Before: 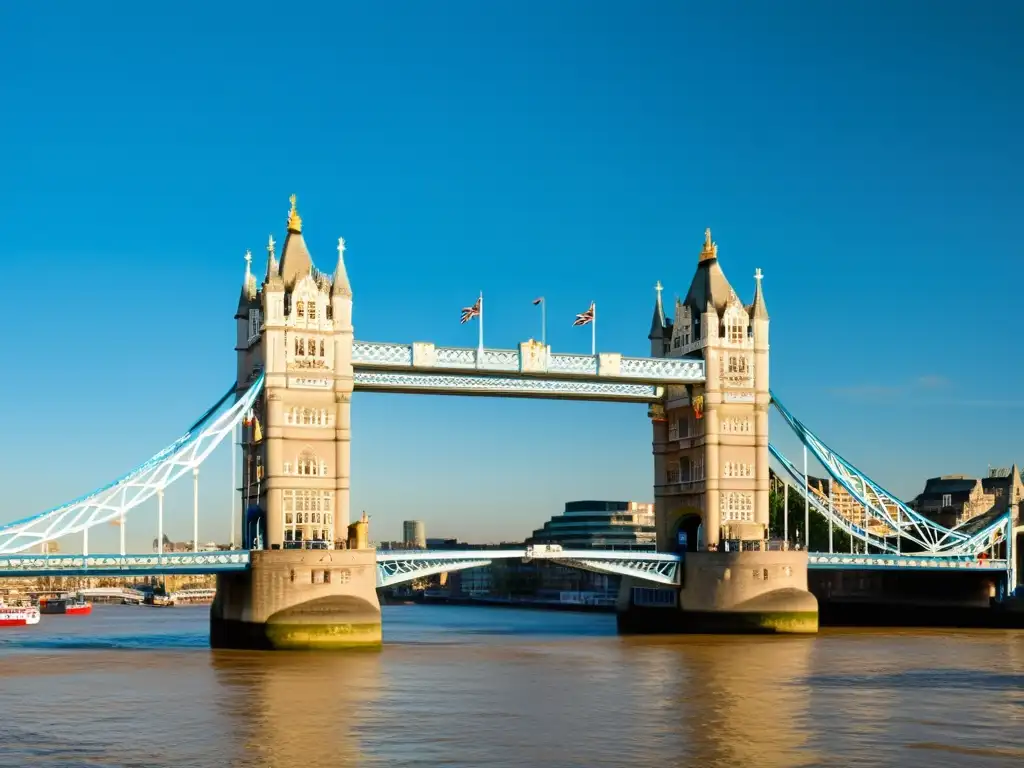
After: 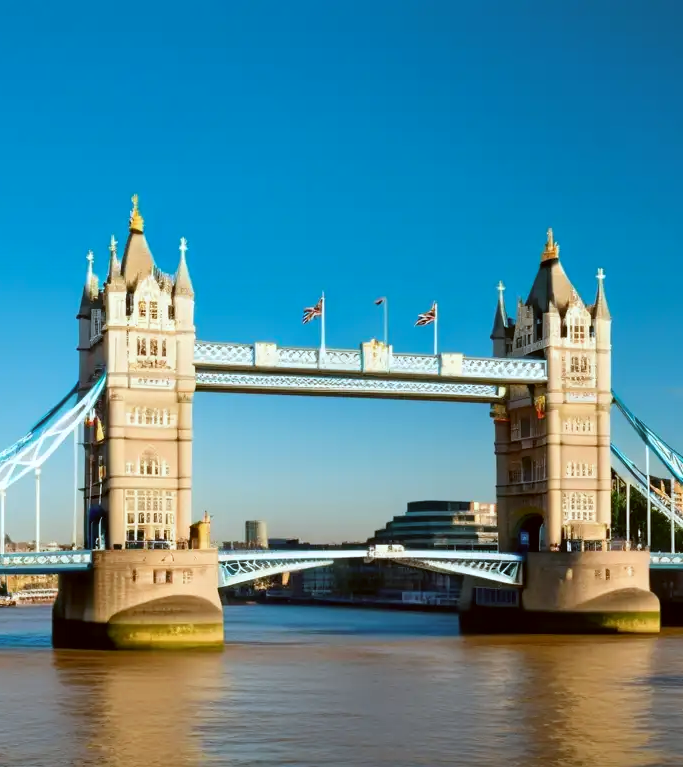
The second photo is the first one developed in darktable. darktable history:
crop and rotate: left 15.518%, right 17.696%
color correction: highlights a* -3.17, highlights b* -7, shadows a* 3.27, shadows b* 5.26
